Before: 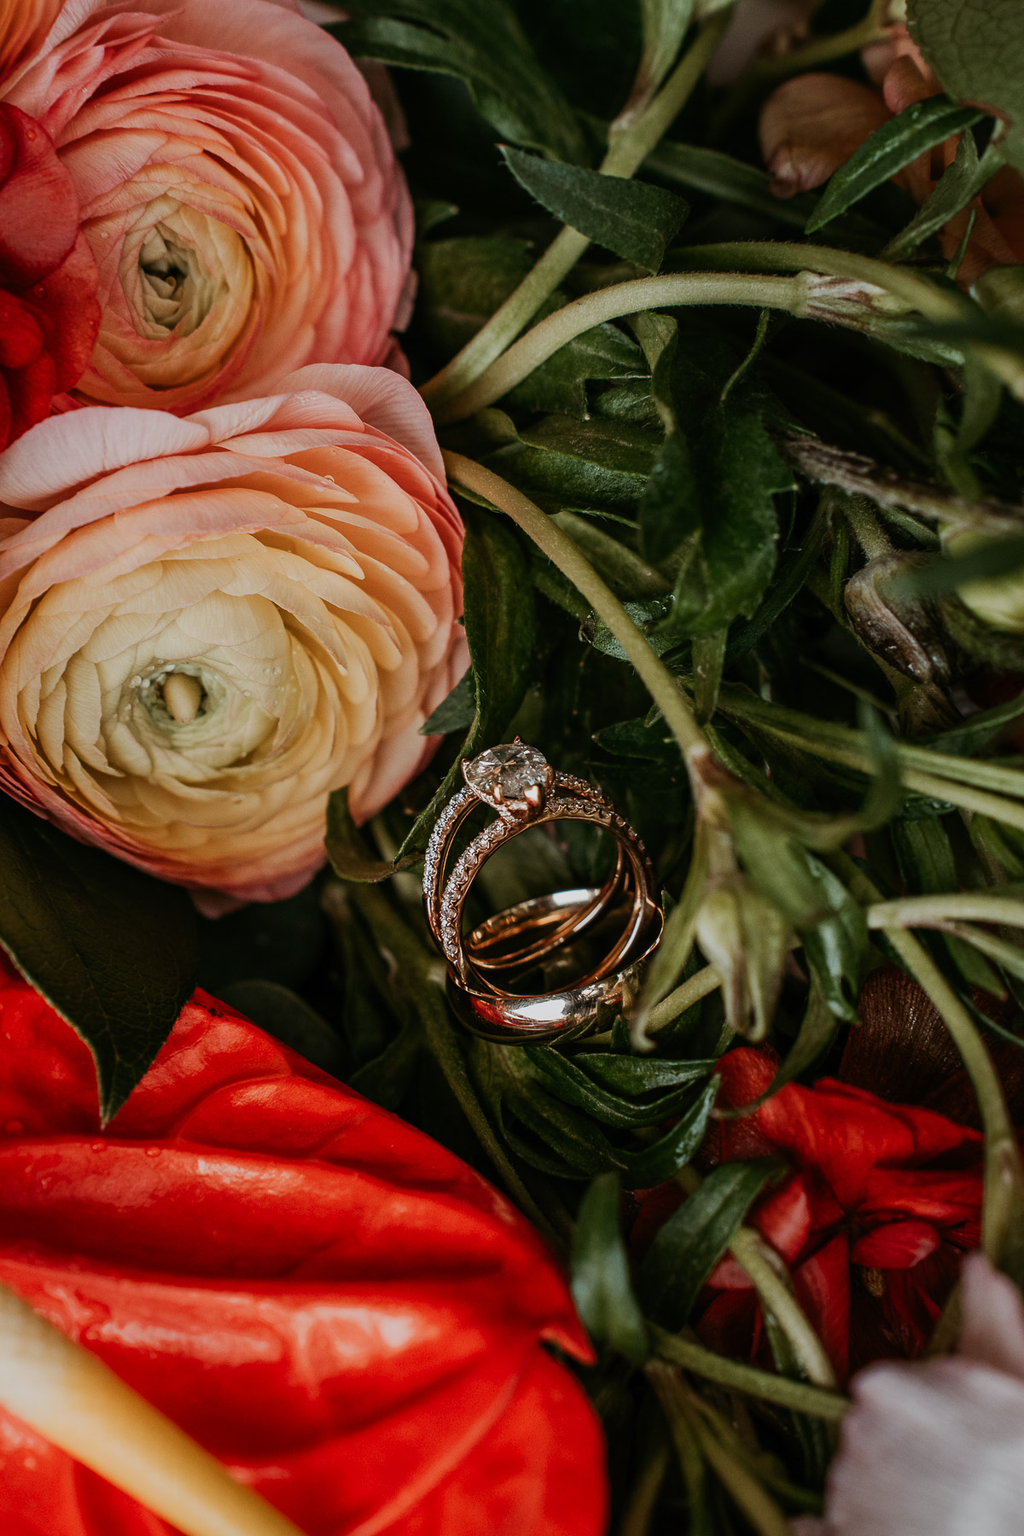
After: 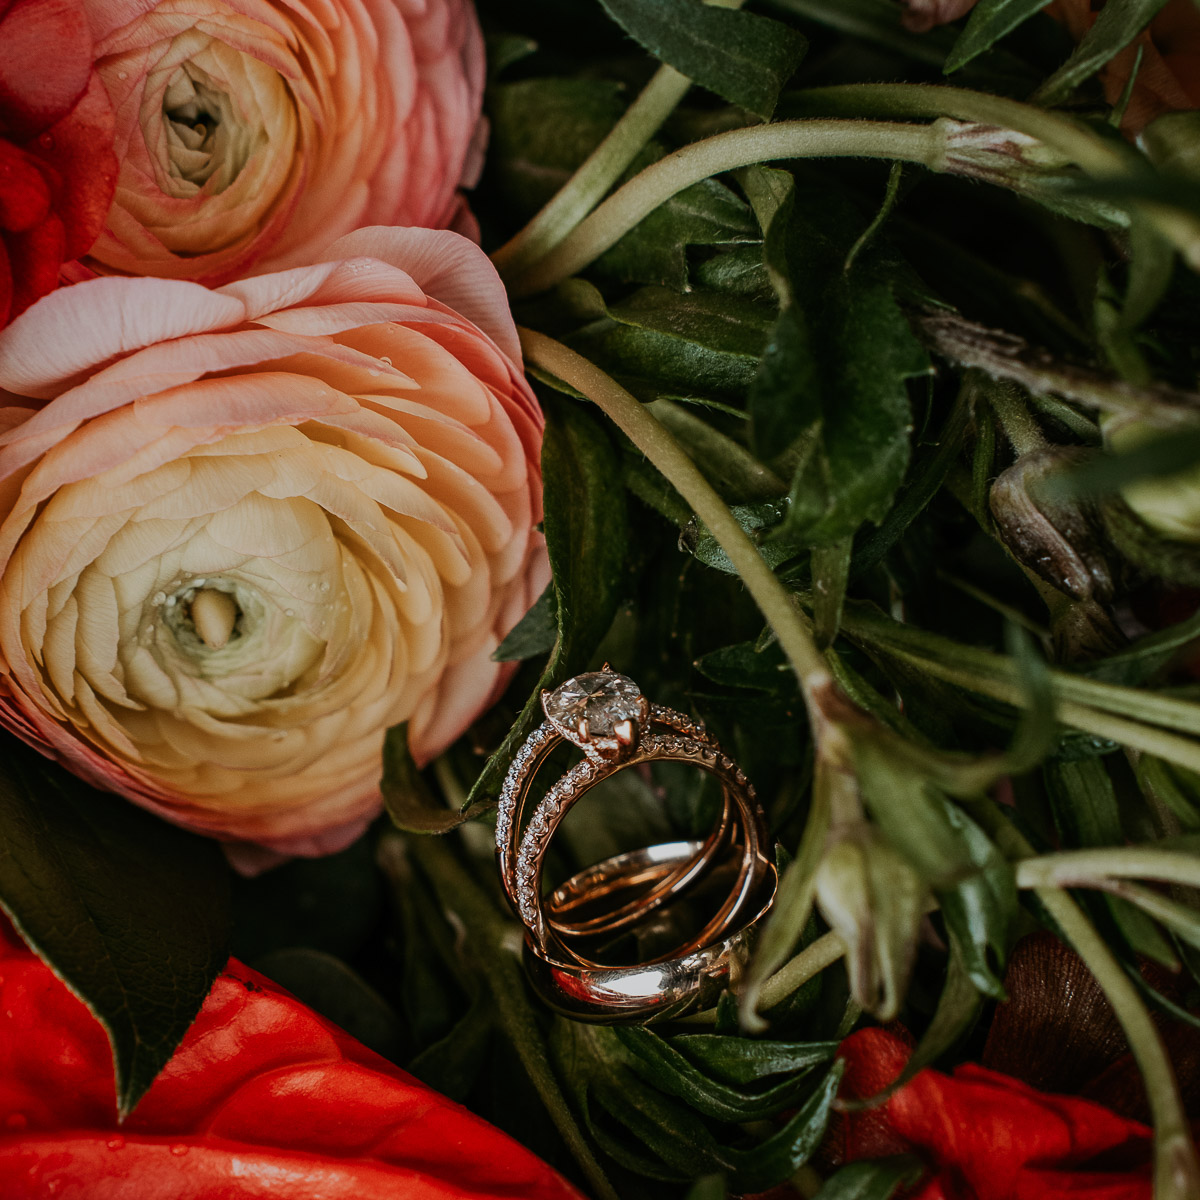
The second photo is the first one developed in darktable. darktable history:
exposure: exposure -0.157 EV, compensate highlight preservation false
crop: top 11.166%, bottom 22.168%
